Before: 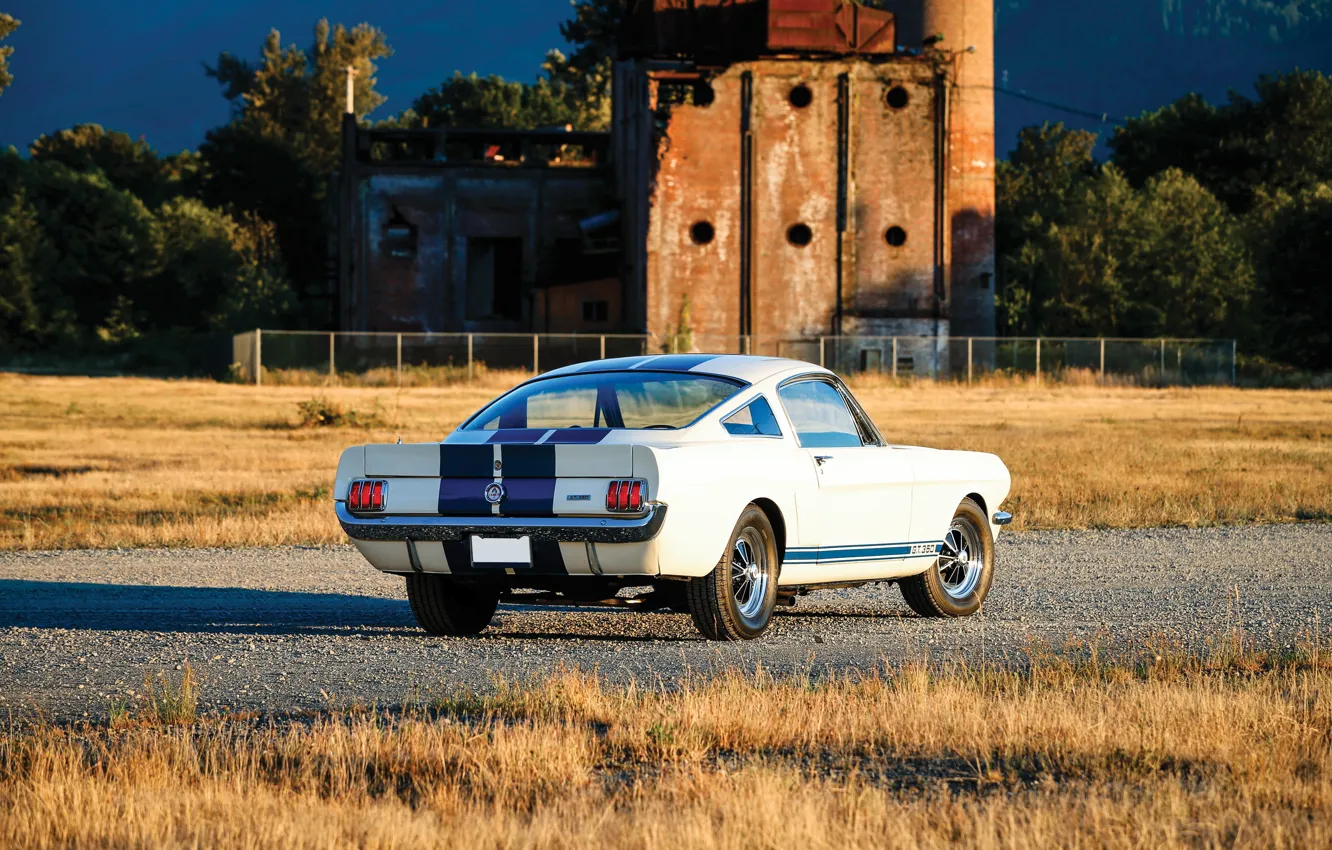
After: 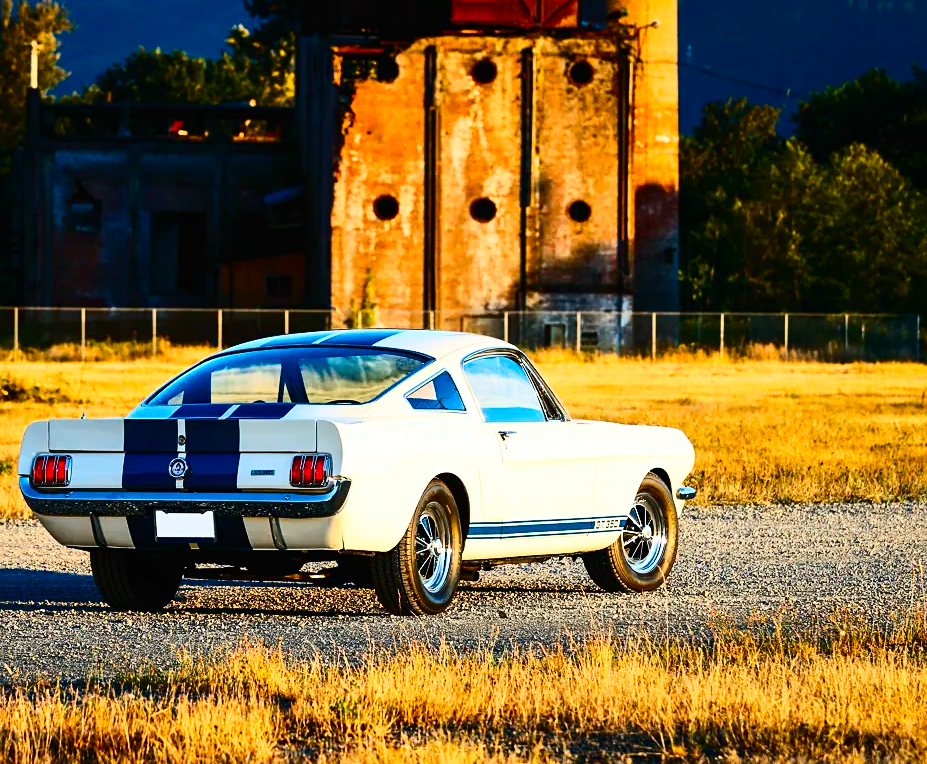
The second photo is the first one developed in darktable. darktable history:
sharpen: amount 0.212
color balance rgb: global offset › luminance 0.216%, perceptual saturation grading › global saturation 29.409%, global vibrance 9.933%
contrast brightness saturation: contrast 0.414, brightness 0.047, saturation 0.263
crop and rotate: left 23.78%, top 3.074%, right 6.622%, bottom 6.952%
